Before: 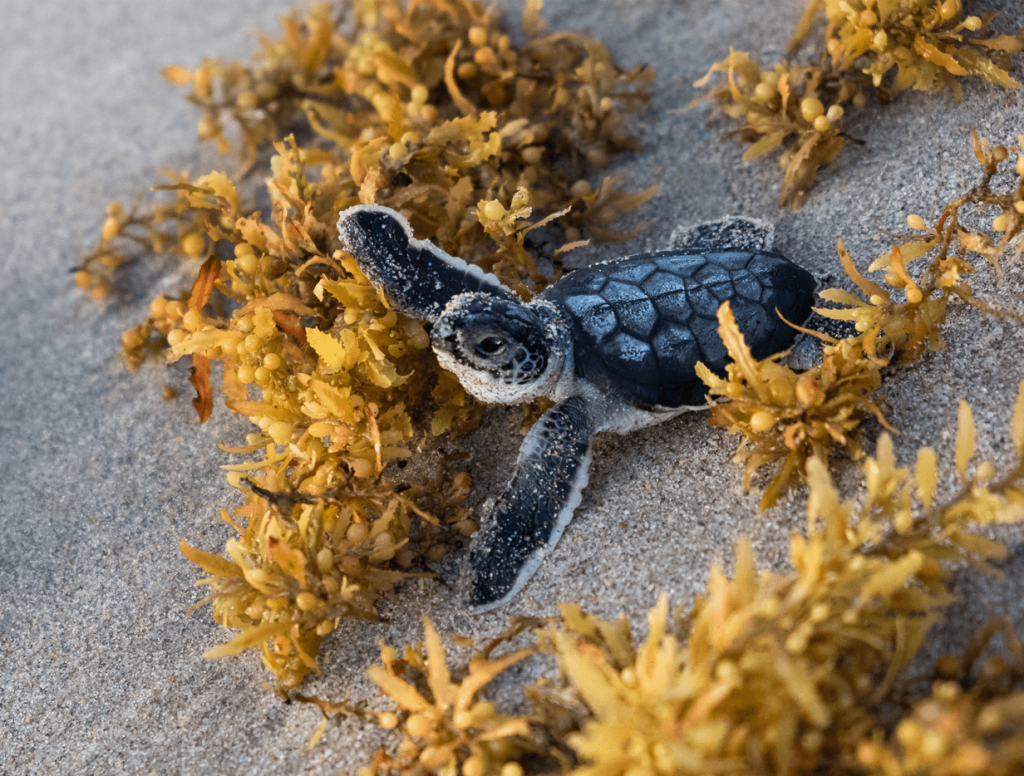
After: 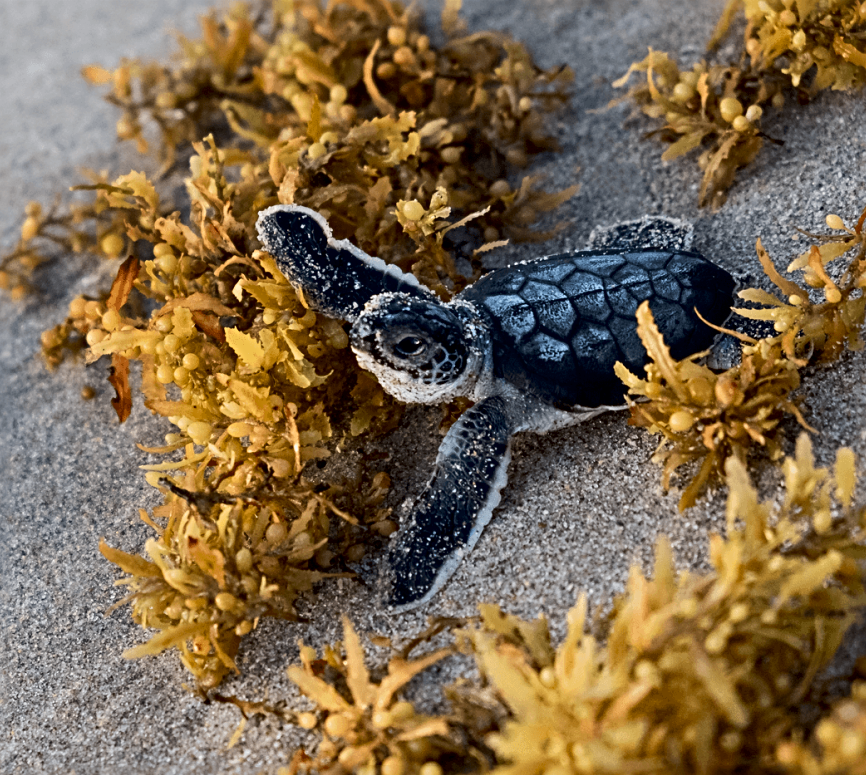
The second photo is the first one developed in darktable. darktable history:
contrast brightness saturation: contrast 0.14
exposure: black level correction 0.006, exposure -0.225 EV, compensate highlight preservation false
sharpen: radius 3.976
crop: left 7.946%, right 7.404%
